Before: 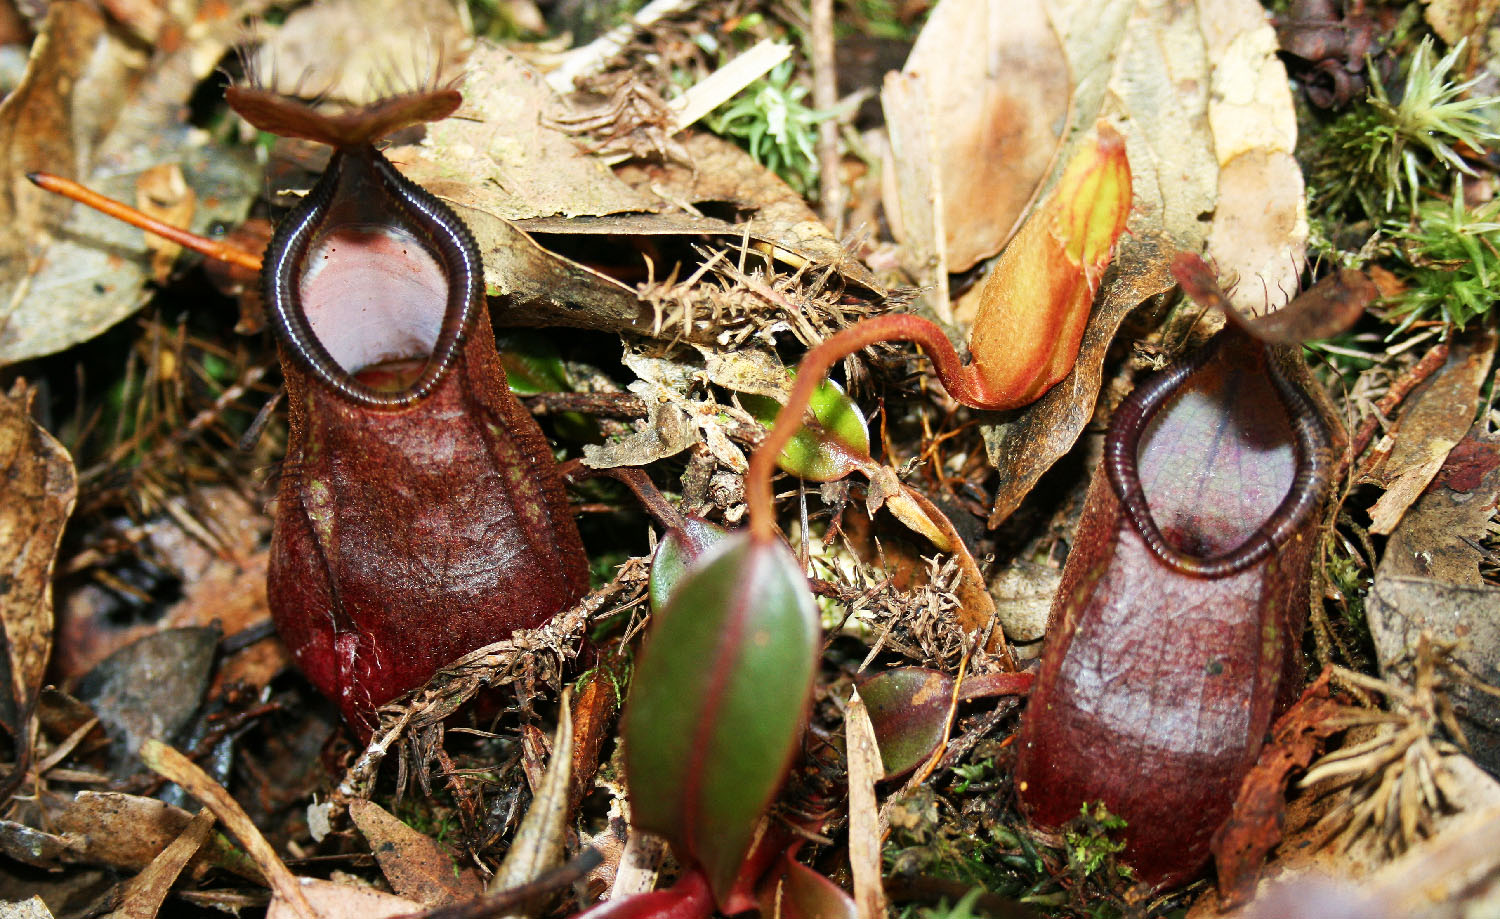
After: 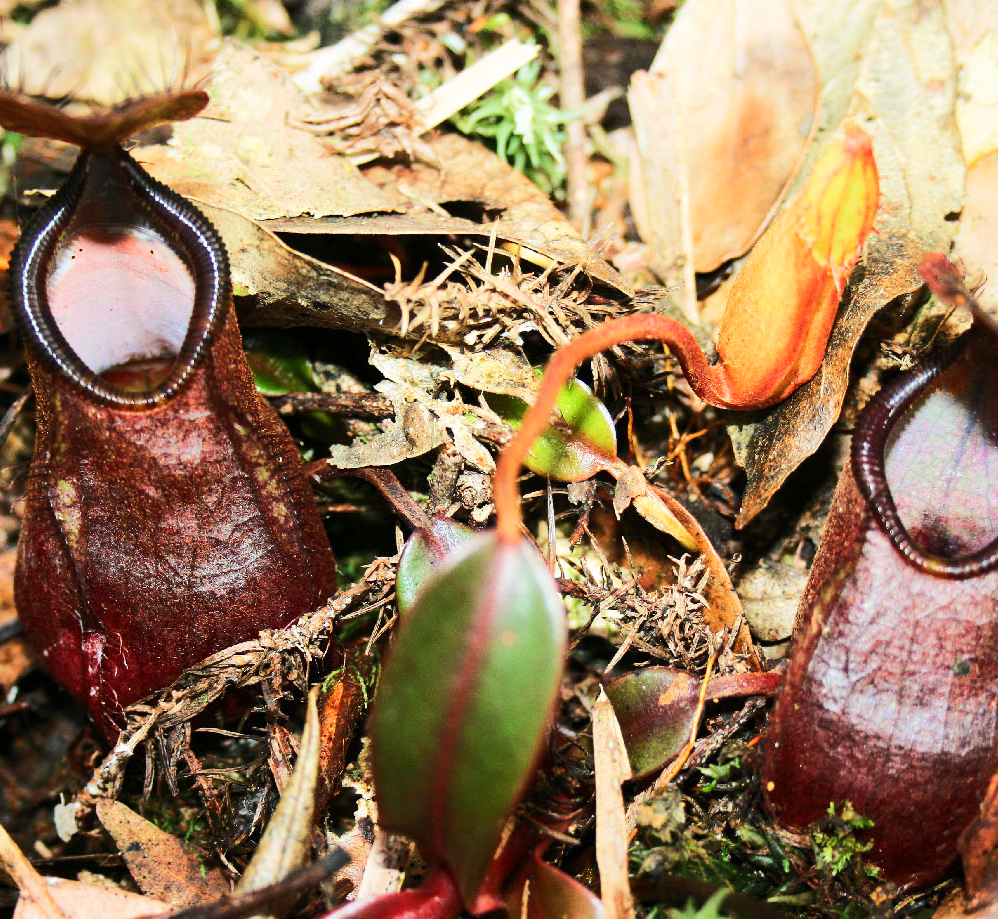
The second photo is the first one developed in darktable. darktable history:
rgb curve: curves: ch0 [(0, 0) (0.284, 0.292) (0.505, 0.644) (1, 1)]; ch1 [(0, 0) (0.284, 0.292) (0.505, 0.644) (1, 1)]; ch2 [(0, 0) (0.284, 0.292) (0.505, 0.644) (1, 1)], compensate middle gray true
crop: left 16.899%, right 16.556%
